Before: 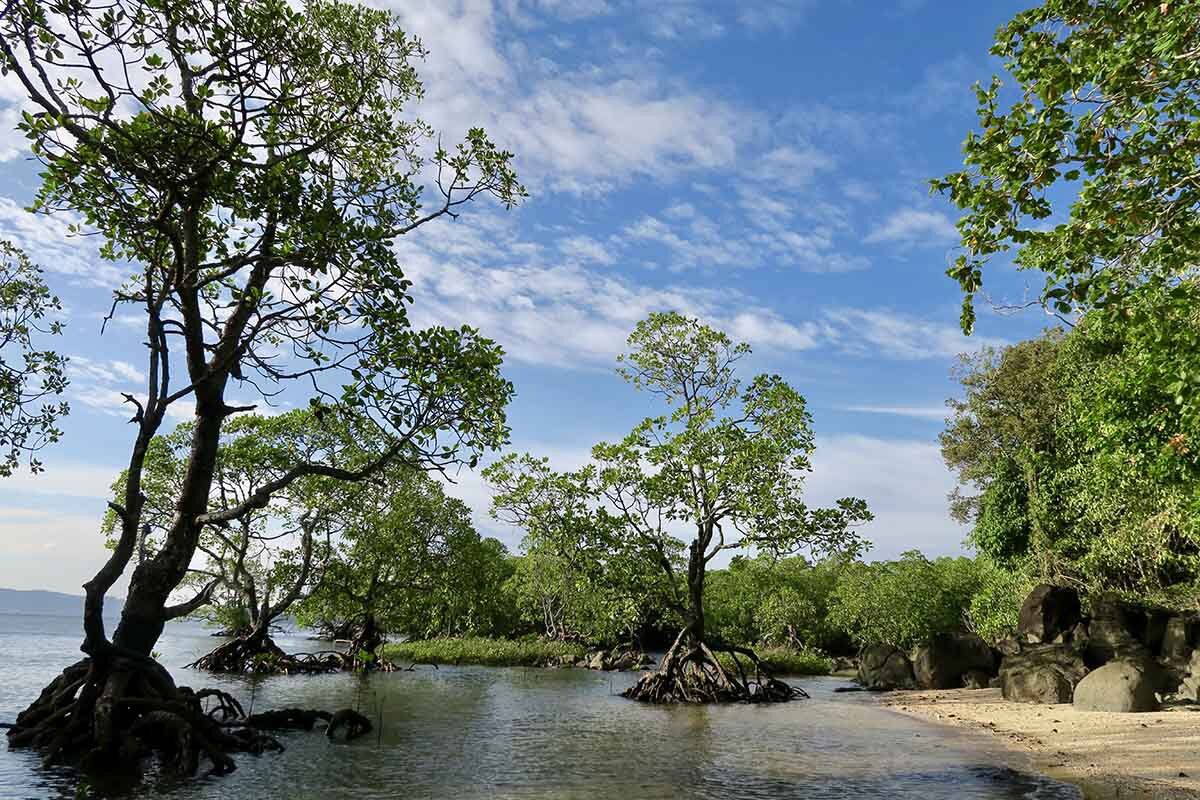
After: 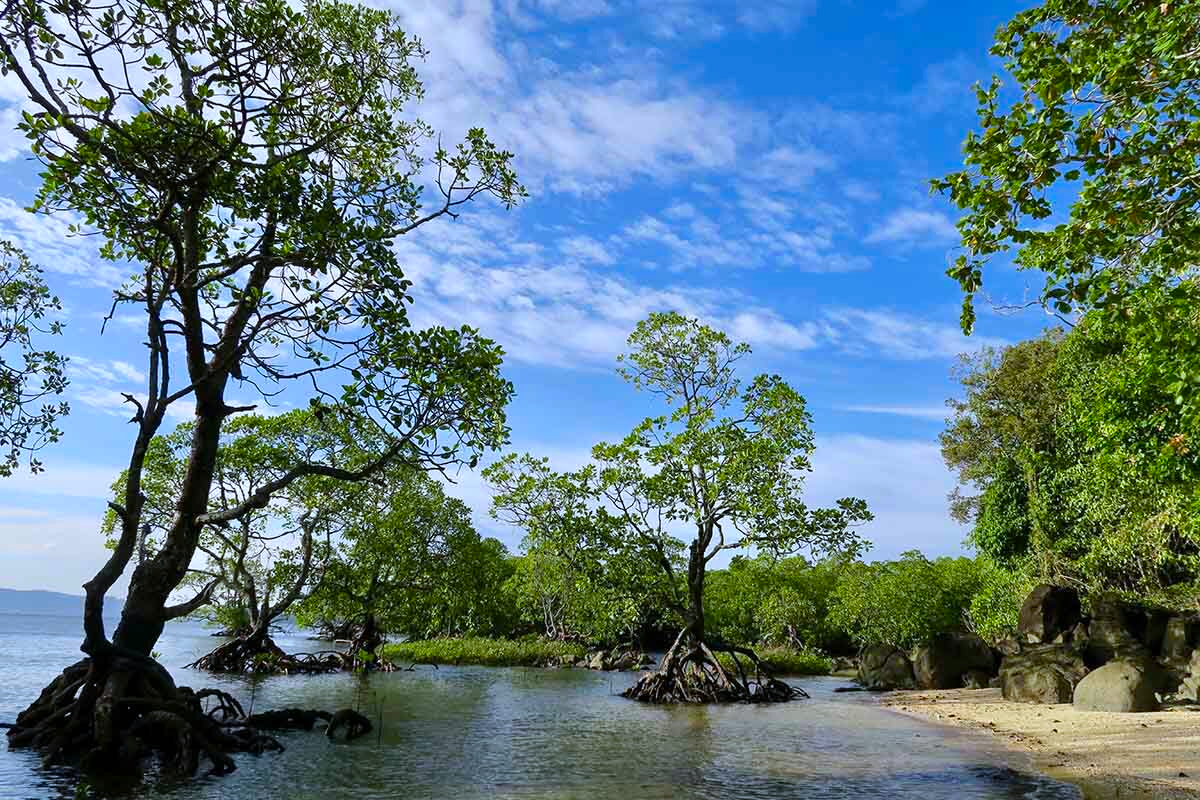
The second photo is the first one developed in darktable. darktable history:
color balance rgb: perceptual saturation grading › global saturation 30%, global vibrance 20%
white balance: red 0.954, blue 1.079
